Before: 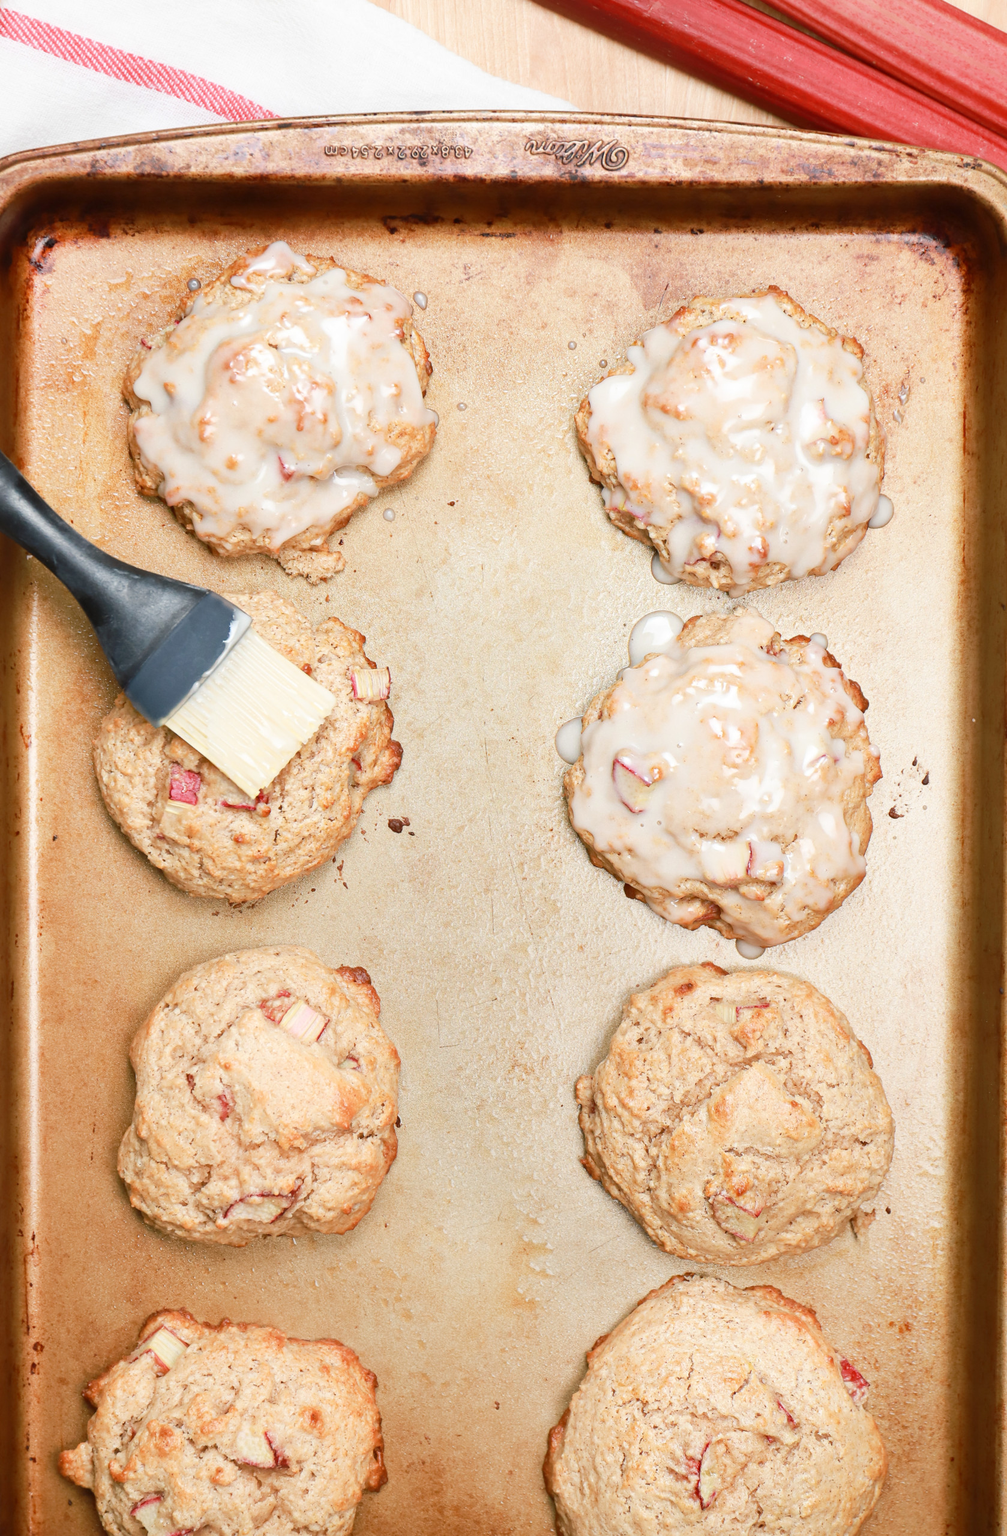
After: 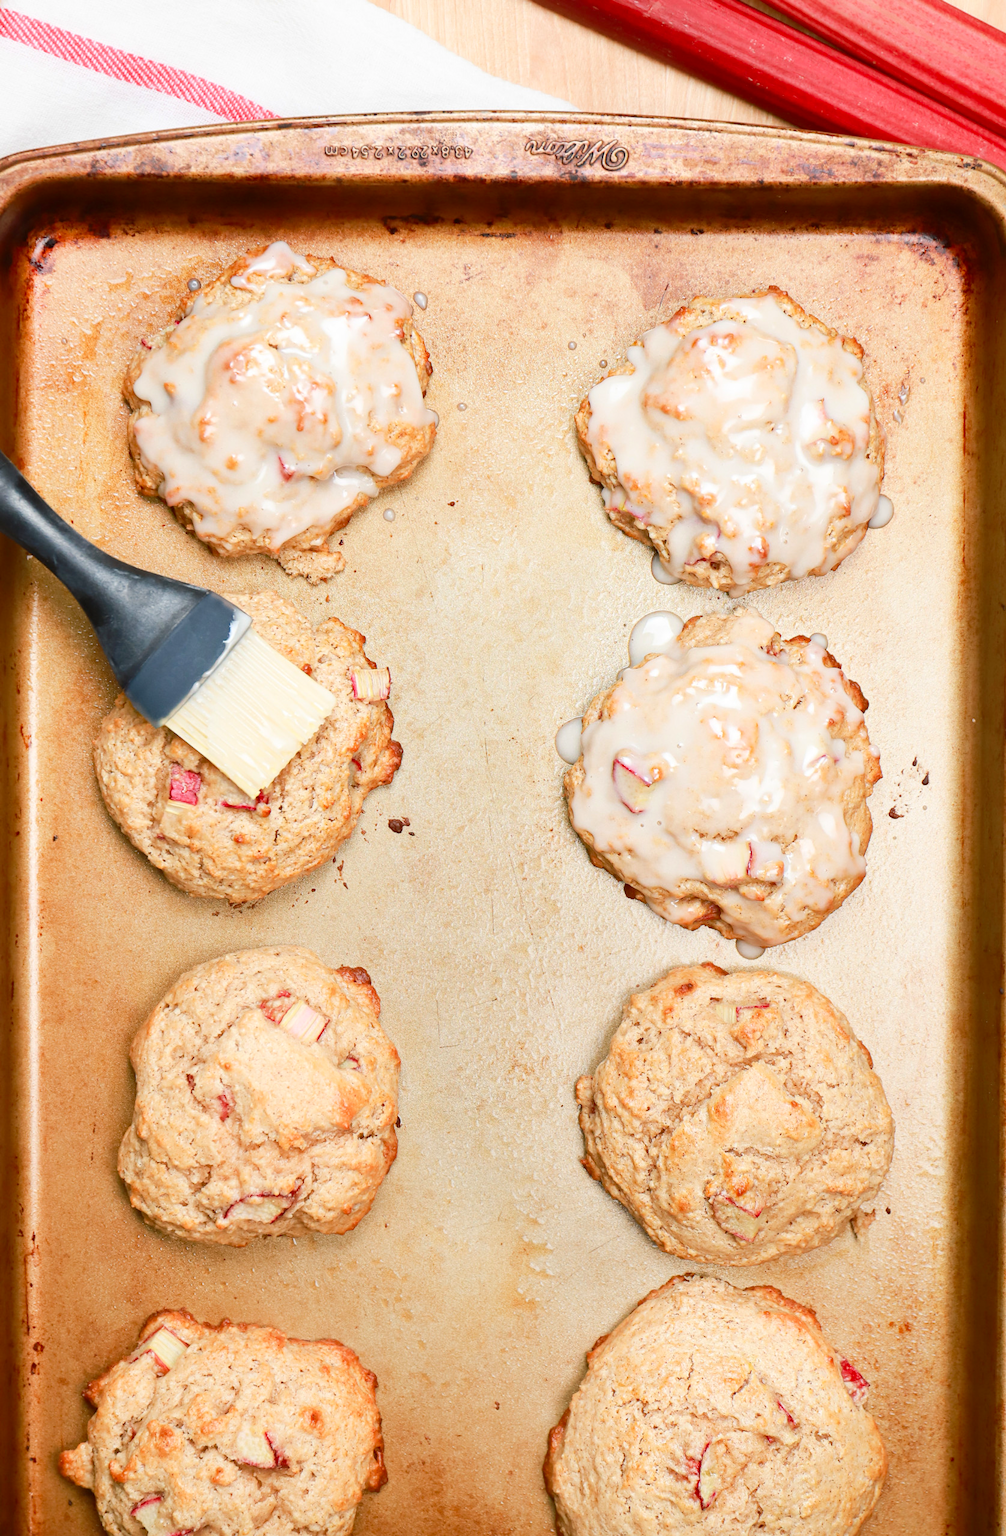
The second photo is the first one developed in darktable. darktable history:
contrast brightness saturation: contrast 0.078, saturation 0.204
